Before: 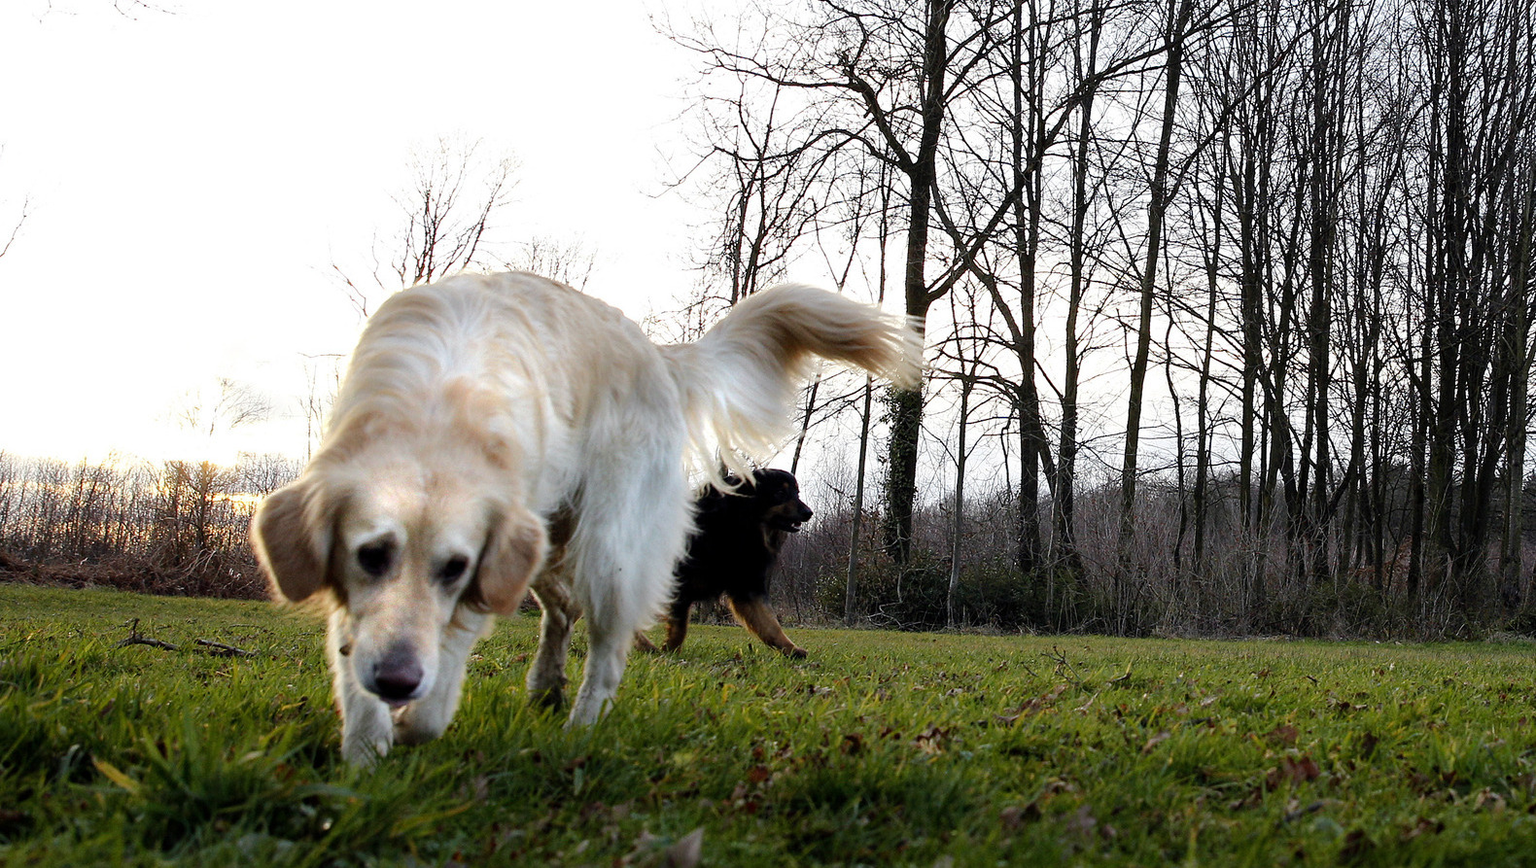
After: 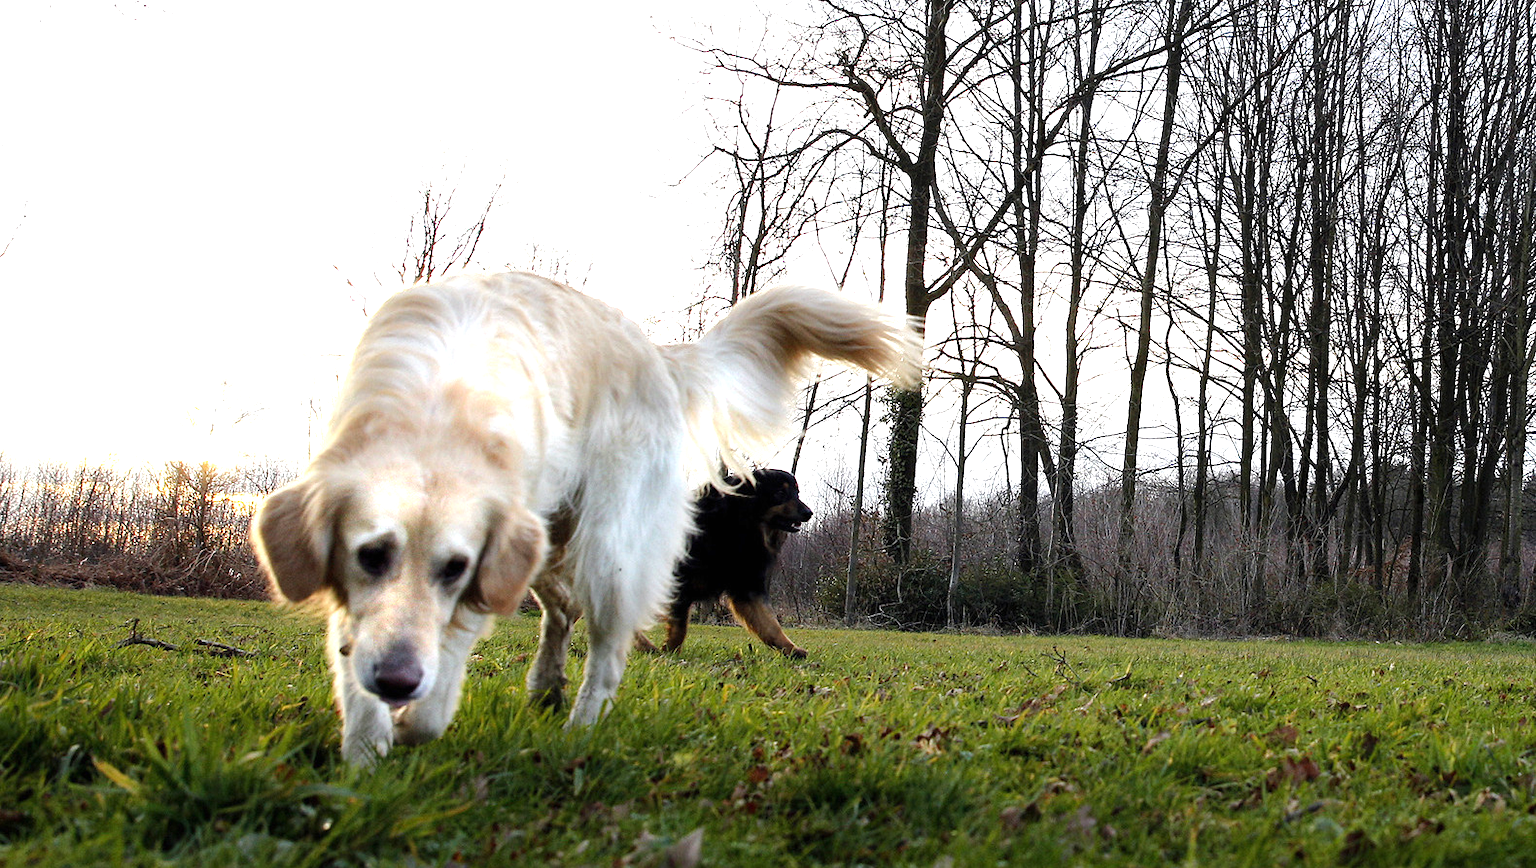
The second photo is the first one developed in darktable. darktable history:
exposure: black level correction 0, exposure 0.699 EV, compensate exposure bias true, compensate highlight preservation false
